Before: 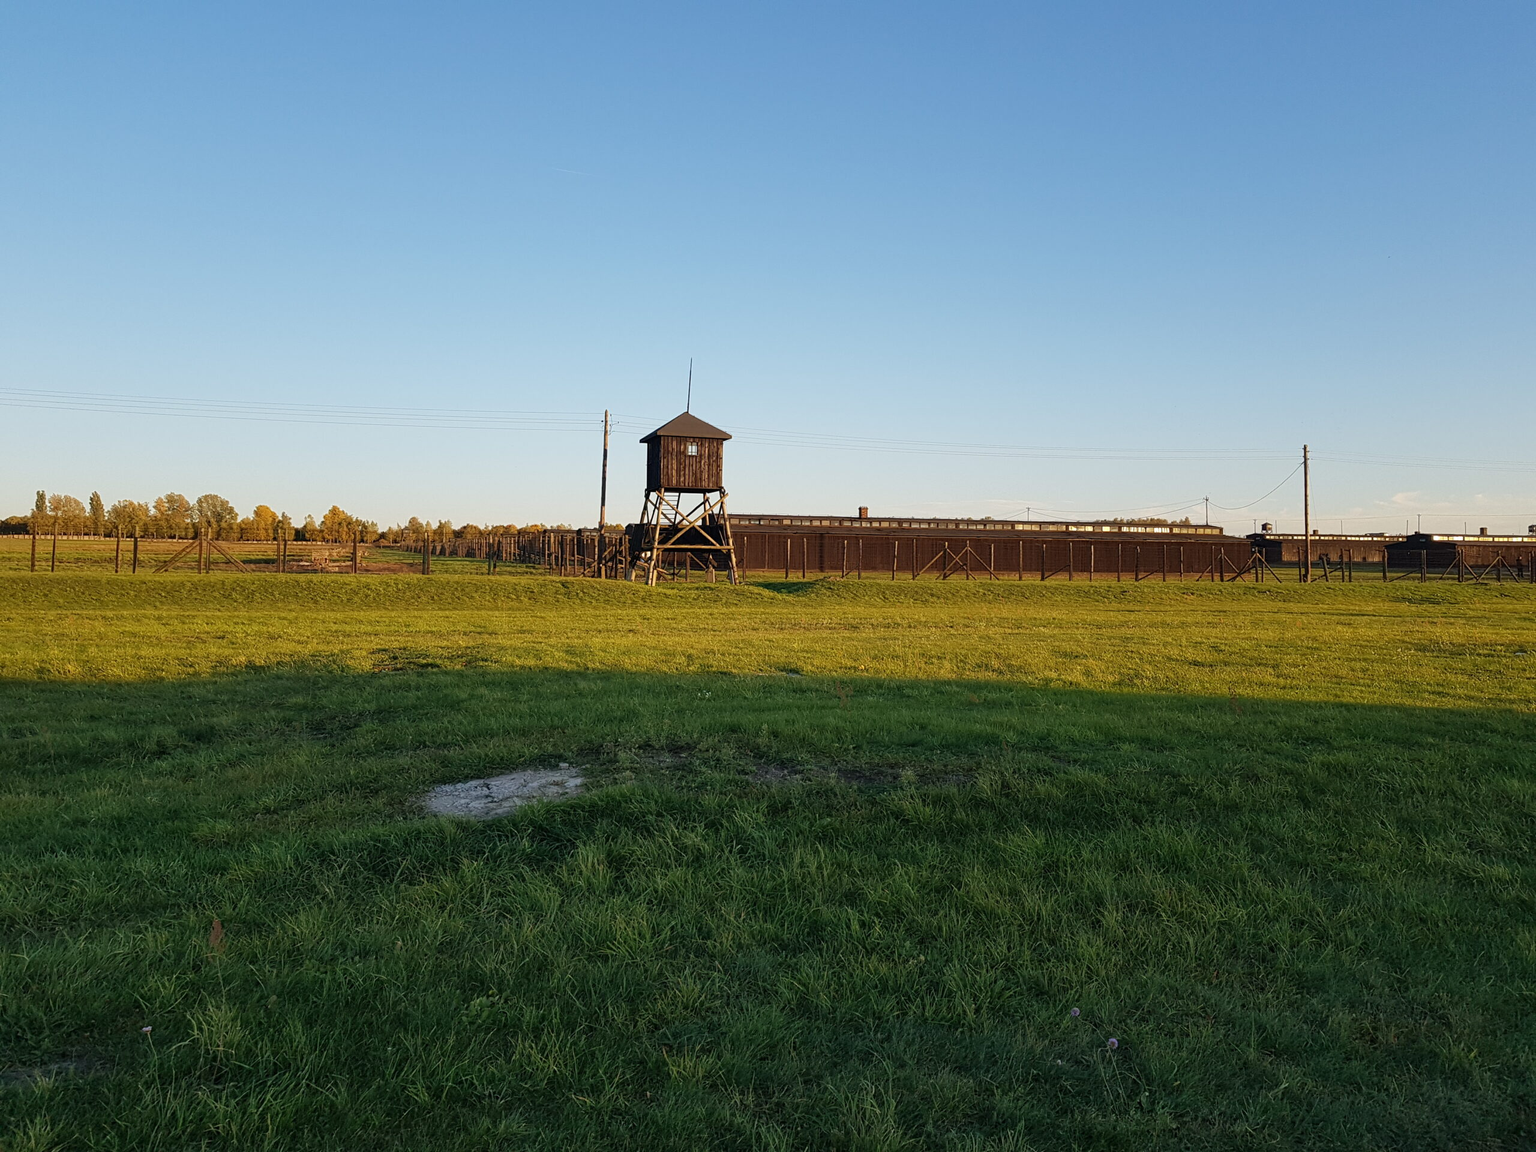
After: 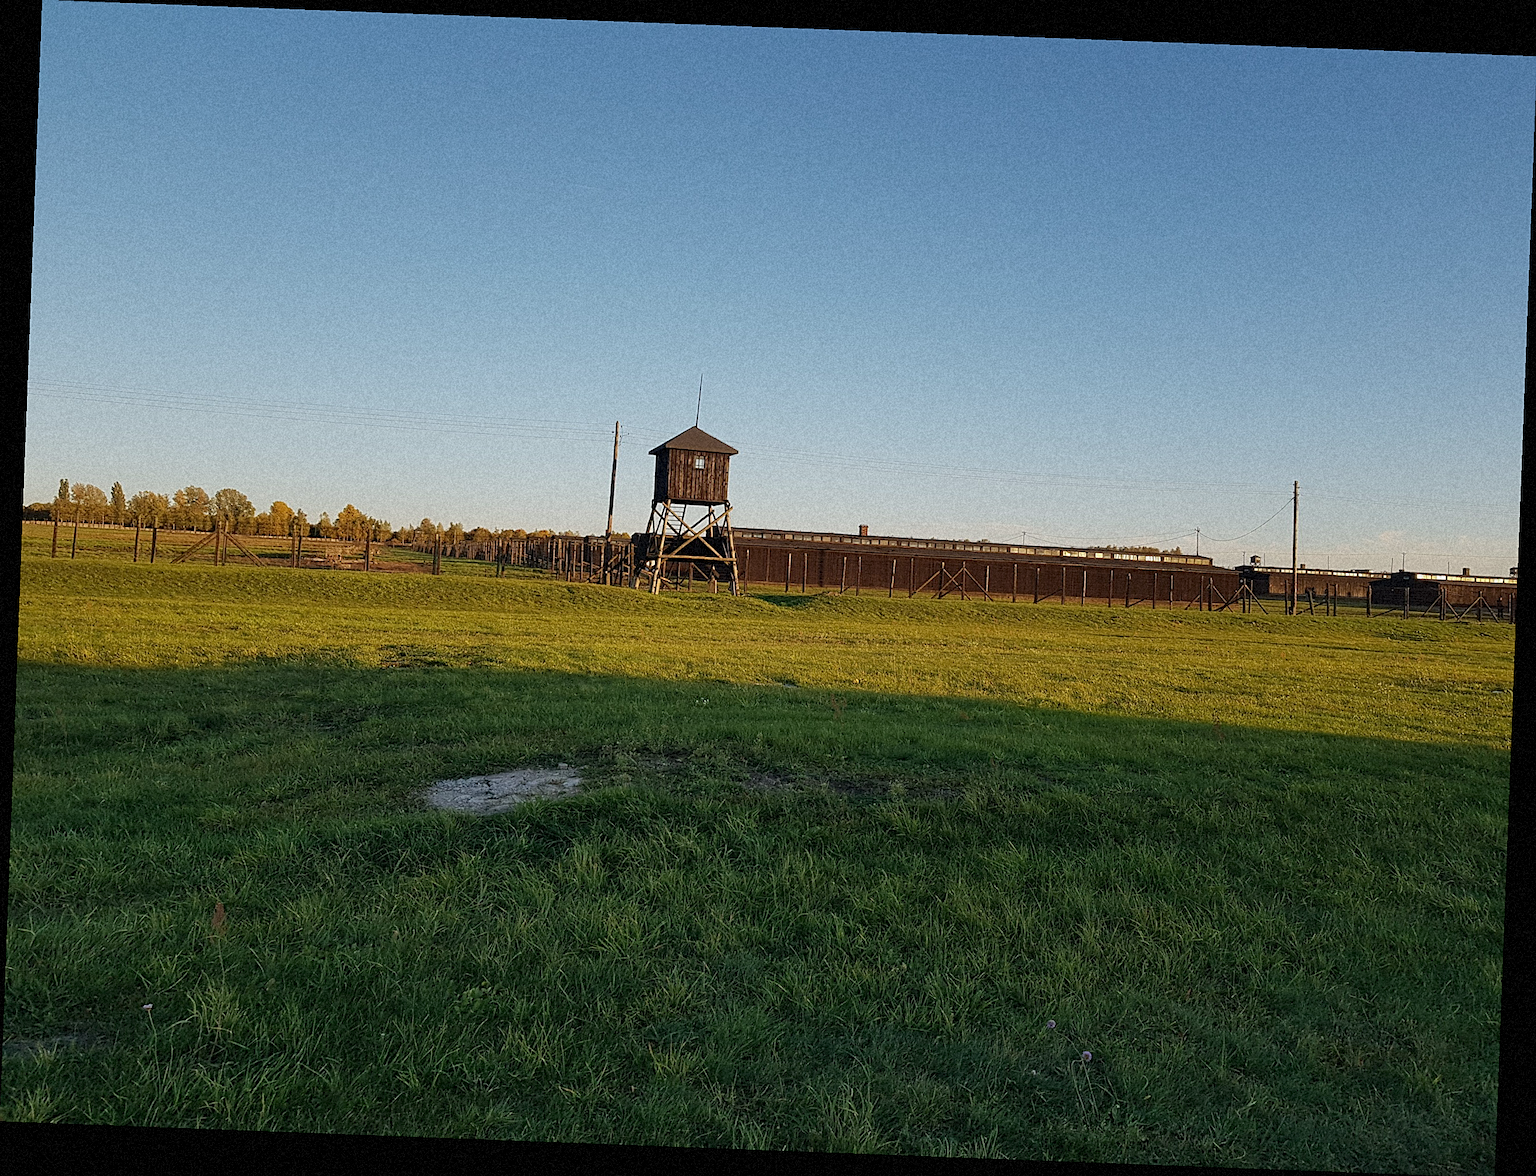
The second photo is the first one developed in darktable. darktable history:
grain: strength 35%, mid-tones bias 0%
graduated density: on, module defaults
rotate and perspective: rotation 2.17°, automatic cropping off
sharpen: on, module defaults
